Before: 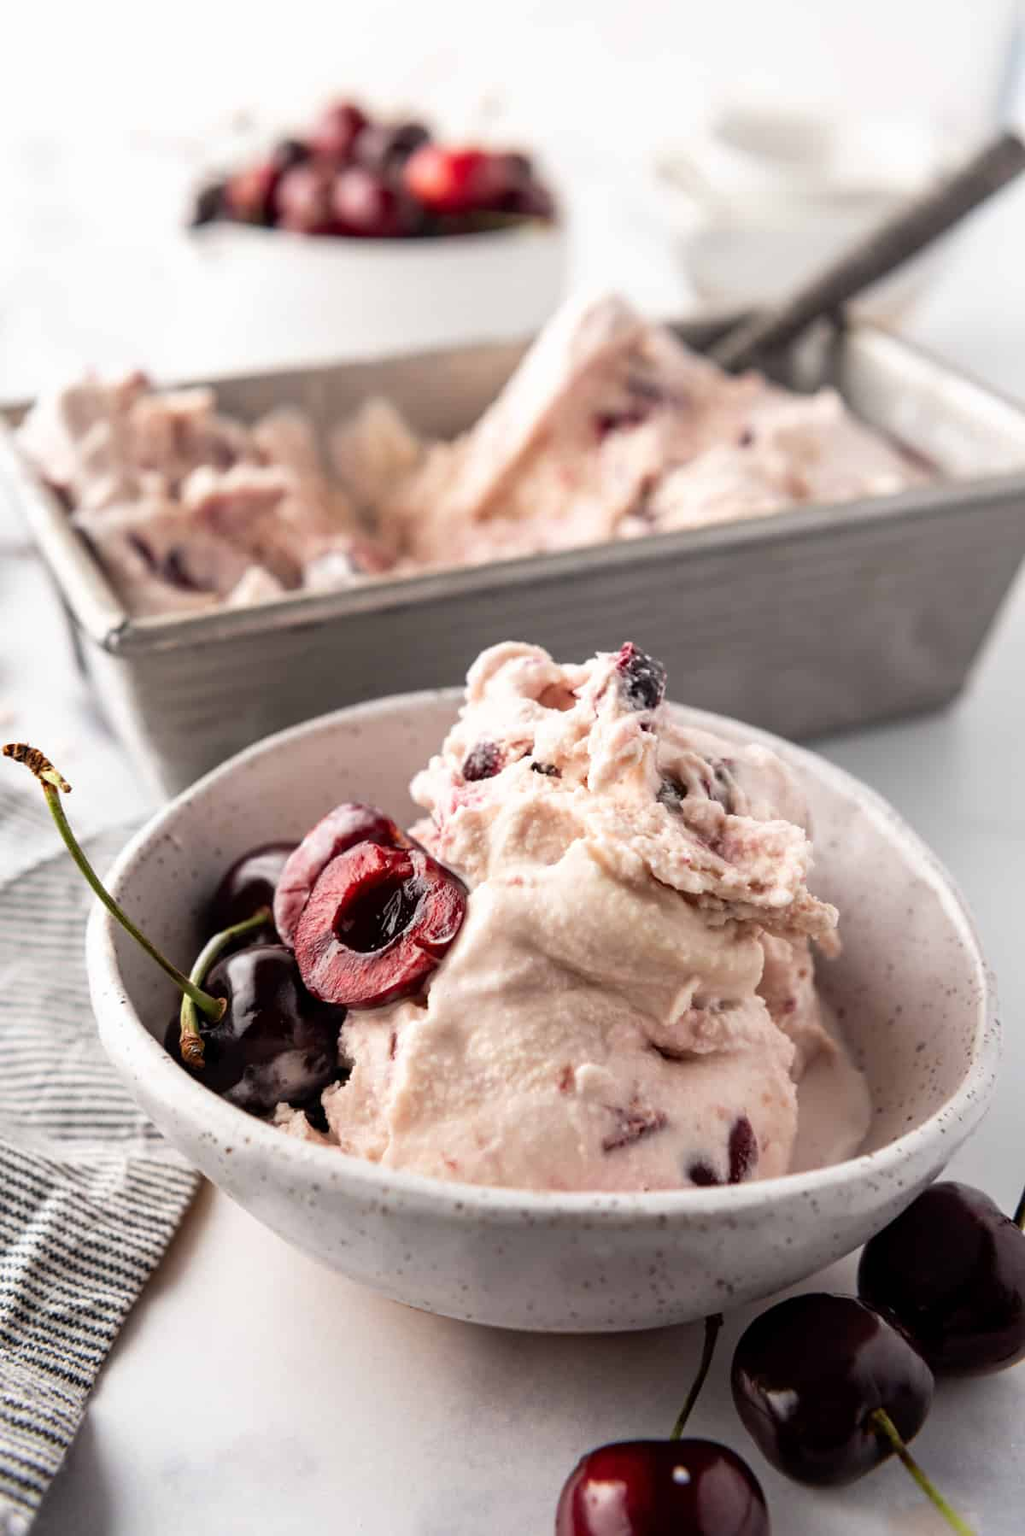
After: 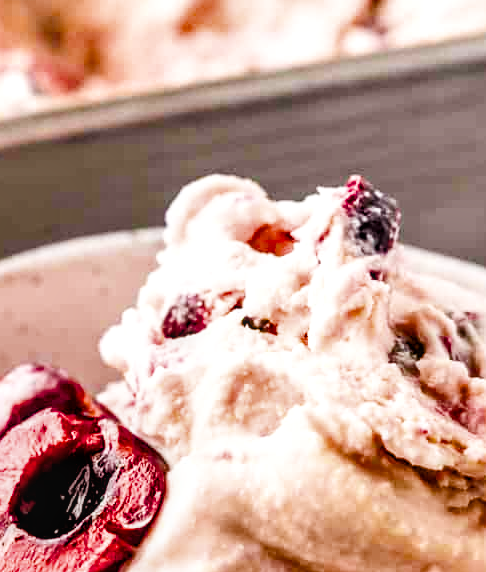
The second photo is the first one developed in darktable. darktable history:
local contrast: detail 130%
crop: left 31.742%, top 32.051%, right 27.628%, bottom 36.086%
sharpen: amount 0.203
filmic rgb: black relative exposure -5.05 EV, white relative exposure 3.53 EV, hardness 3.17, contrast 1.203, highlights saturation mix -49.72%, iterations of high-quality reconstruction 0
exposure: black level correction -0.001, exposure 0.902 EV, compensate exposure bias true, compensate highlight preservation false
color balance rgb: linear chroma grading › global chroma 14.495%, perceptual saturation grading › global saturation 24.14%, perceptual saturation grading › highlights -24.075%, perceptual saturation grading › mid-tones 24.429%, perceptual saturation grading › shadows 39.87%, global vibrance 50.803%
shadows and highlights: soften with gaussian
